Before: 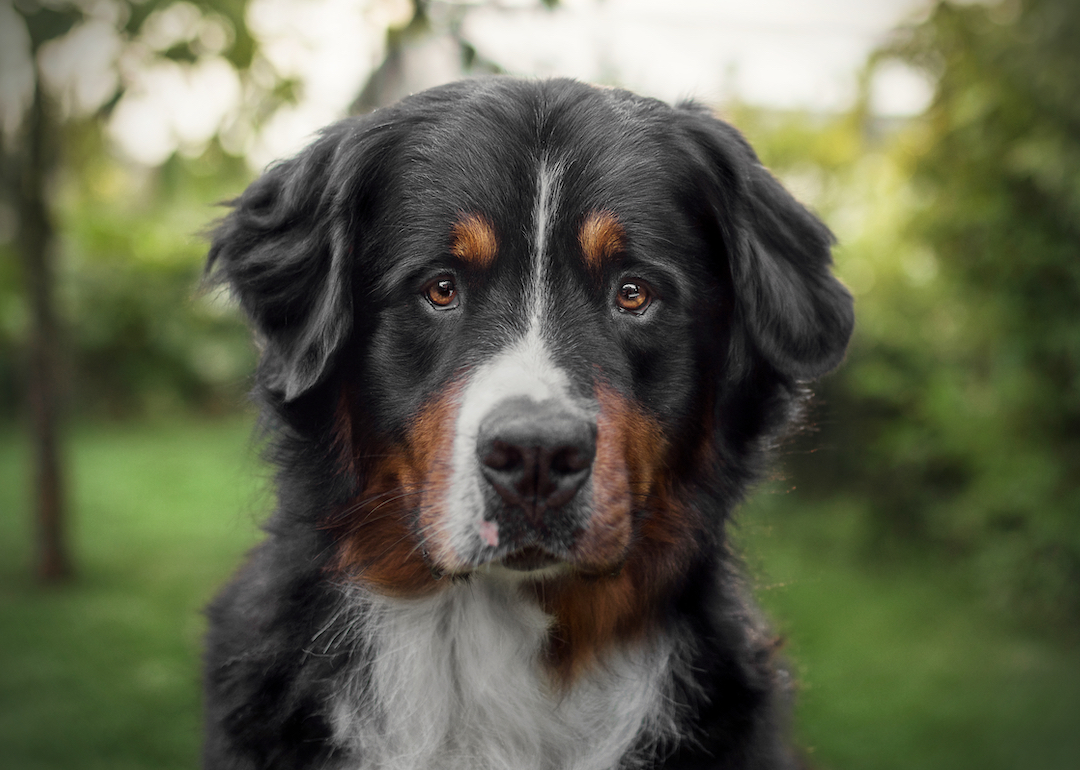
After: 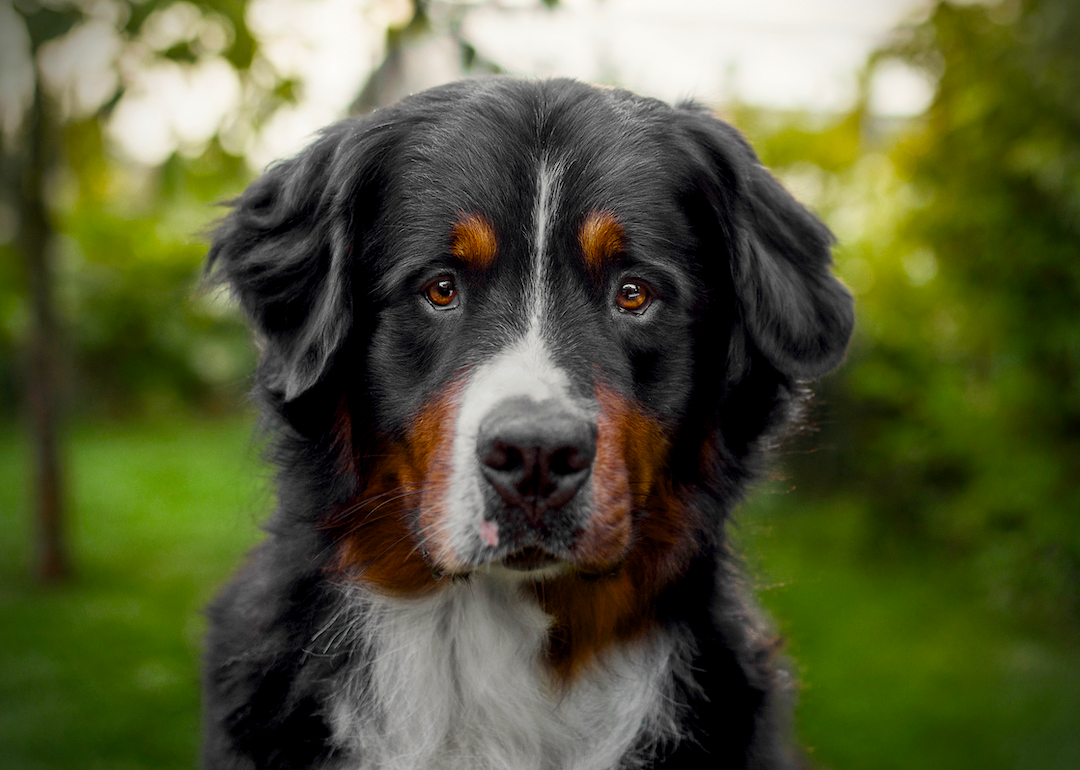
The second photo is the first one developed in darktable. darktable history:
color balance rgb: global offset › luminance -0.514%, perceptual saturation grading › global saturation 25.396%, saturation formula JzAzBz (2021)
